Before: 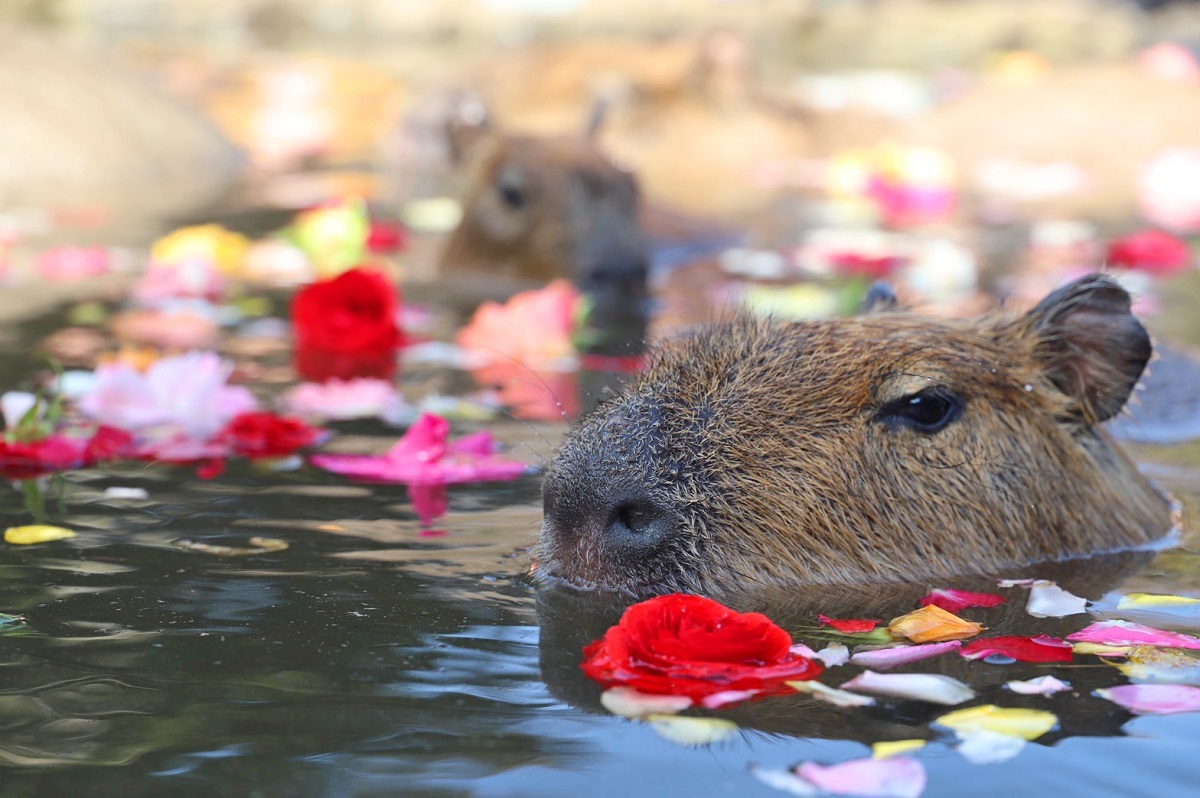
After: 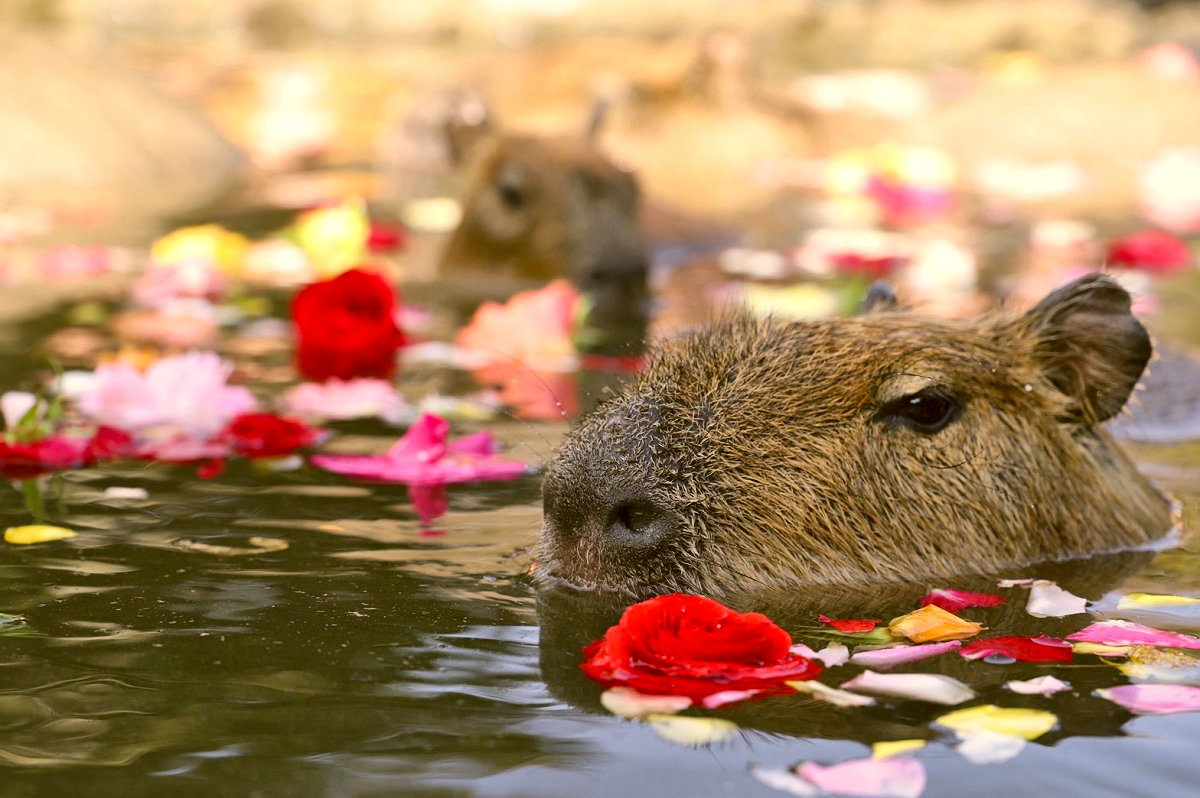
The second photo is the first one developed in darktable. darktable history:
local contrast: mode bilateral grid, contrast 20, coarseness 50, detail 144%, midtone range 0.2
color correction: highlights a* 8.98, highlights b* 15.09, shadows a* -0.49, shadows b* 26.52
